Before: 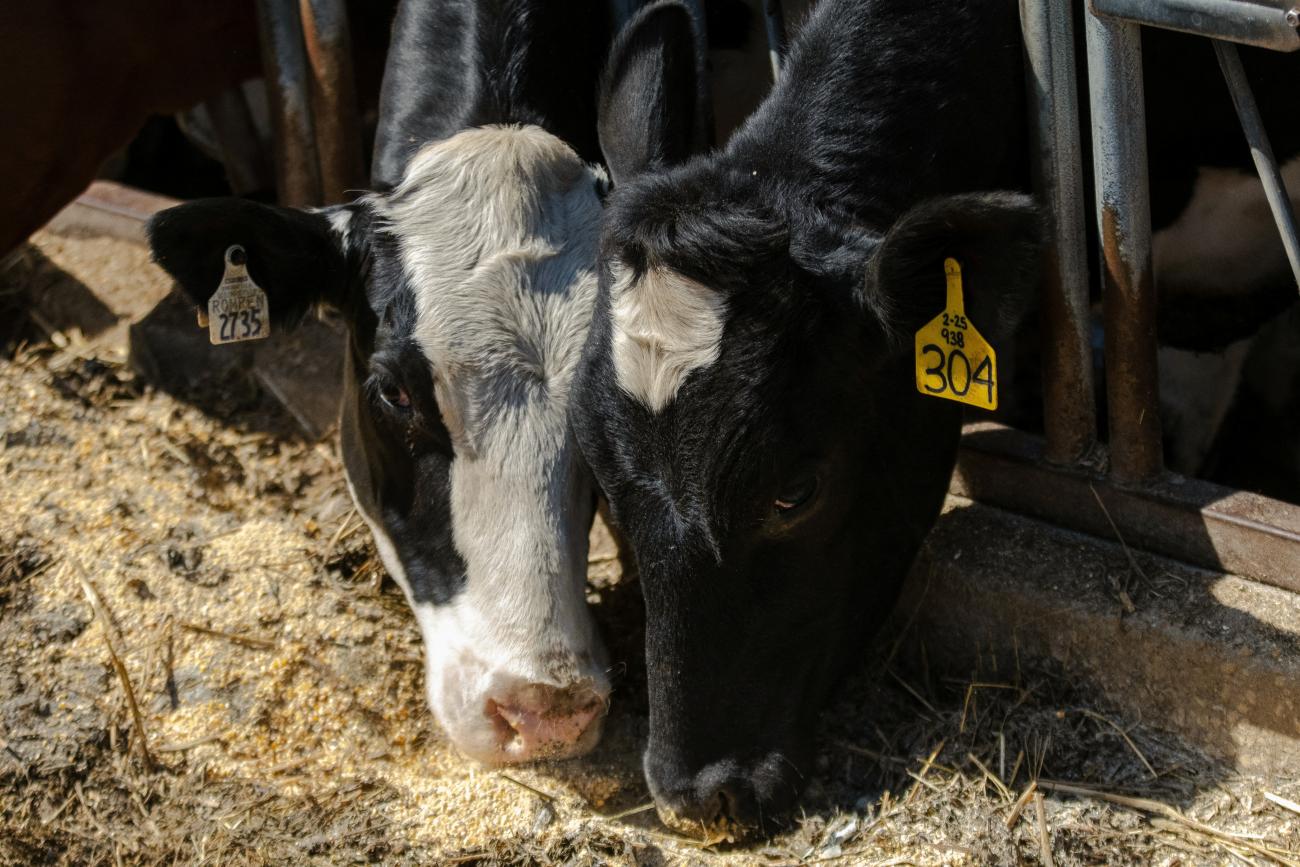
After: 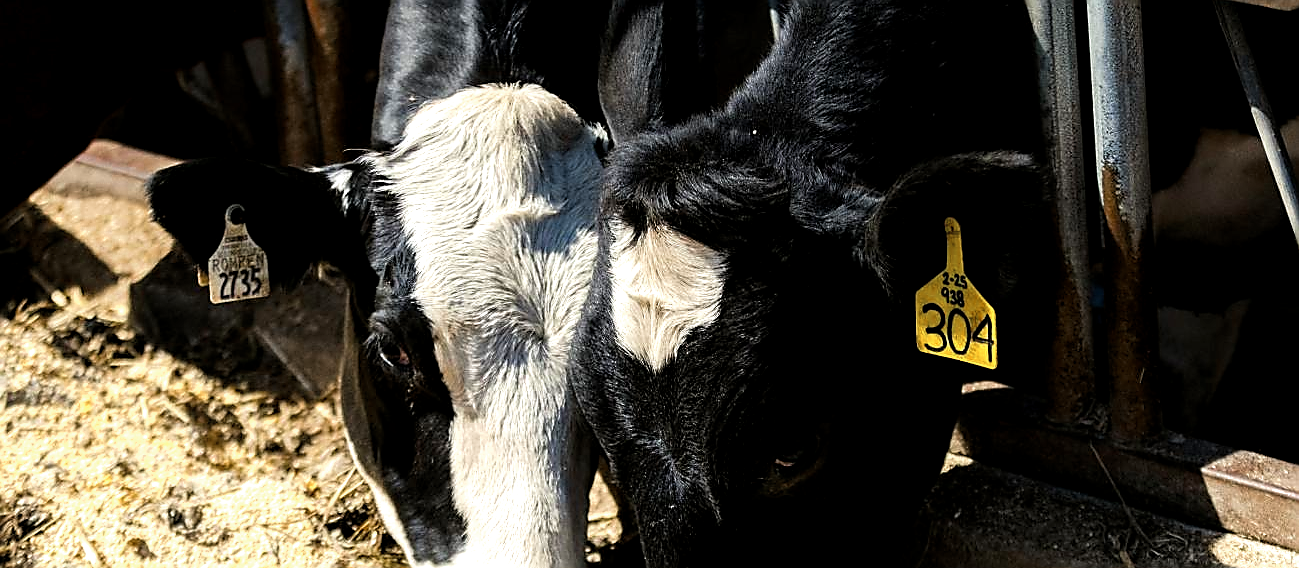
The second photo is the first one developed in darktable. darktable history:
sharpen: radius 1.418, amount 1.26, threshold 0.775
tone equalizer: -8 EV -1.08 EV, -7 EV -1.03 EV, -6 EV -0.836 EV, -5 EV -0.617 EV, -3 EV 0.56 EV, -2 EV 0.884 EV, -1 EV 1 EV, +0 EV 1.08 EV, mask exposure compensation -0.508 EV
exposure: exposure 0.128 EV, compensate exposure bias true, compensate highlight preservation false
crop and rotate: top 4.771%, bottom 29.631%
color balance rgb: global offset › luminance -0.291%, global offset › hue 261.94°, perceptual saturation grading › global saturation 30.204%, global vibrance 9.857%
velvia: strength 15.51%
color zones: curves: ch0 [(0, 0.5) (0.125, 0.4) (0.25, 0.5) (0.375, 0.4) (0.5, 0.4) (0.625, 0.35) (0.75, 0.35) (0.875, 0.5)]; ch1 [(0, 0.35) (0.125, 0.45) (0.25, 0.35) (0.375, 0.35) (0.5, 0.35) (0.625, 0.35) (0.75, 0.45) (0.875, 0.35)]; ch2 [(0, 0.6) (0.125, 0.5) (0.25, 0.5) (0.375, 0.6) (0.5, 0.6) (0.625, 0.5) (0.75, 0.5) (0.875, 0.5)]
